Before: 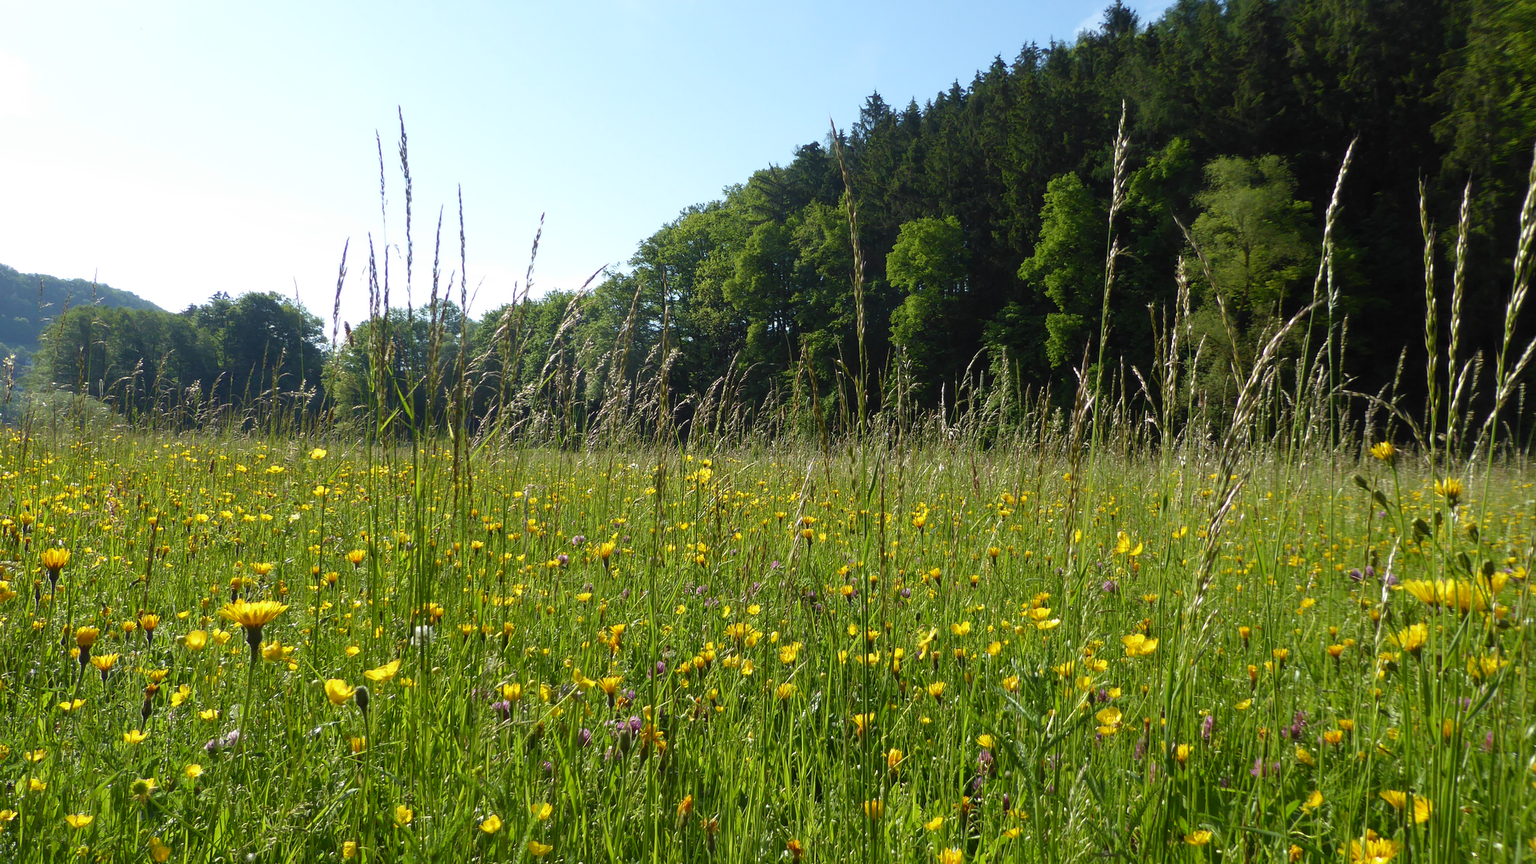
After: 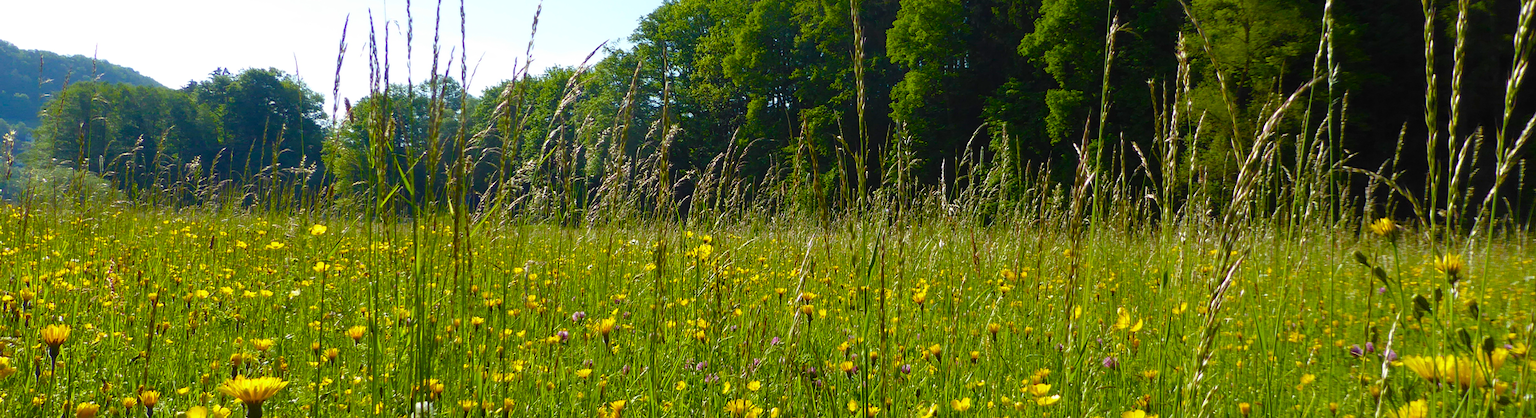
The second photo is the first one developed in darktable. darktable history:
color balance rgb: perceptual saturation grading › global saturation 34.58%, perceptual saturation grading › highlights -24.994%, perceptual saturation grading › shadows 49.646%, global vibrance 20%
crop and rotate: top 25.939%, bottom 25.627%
